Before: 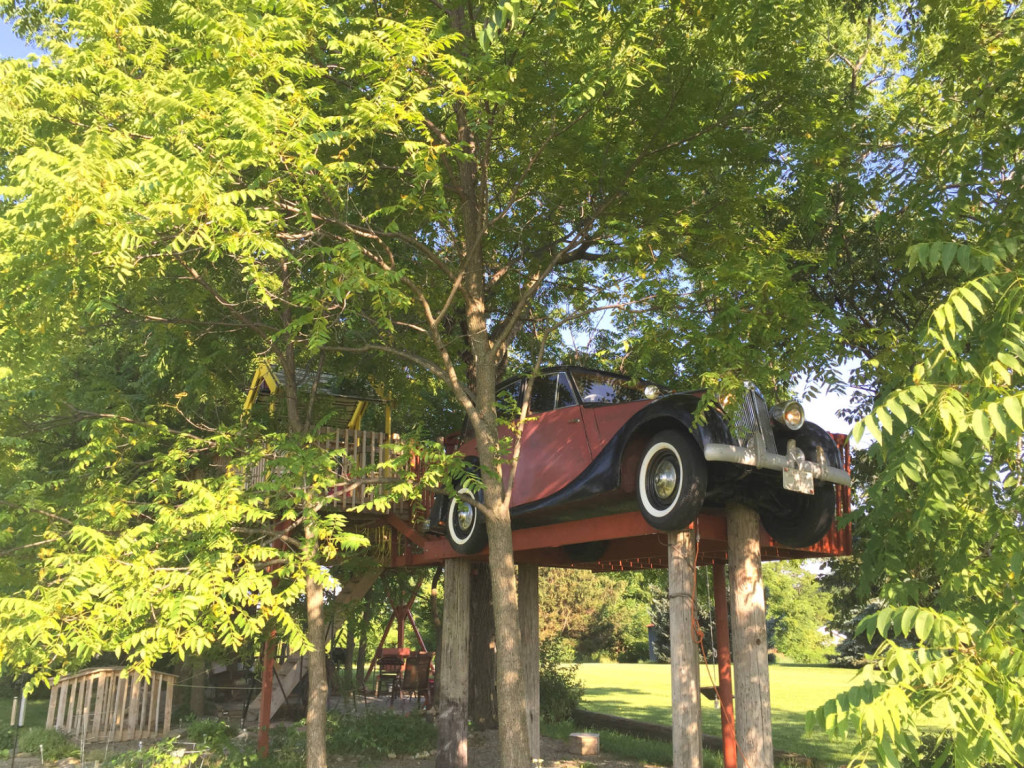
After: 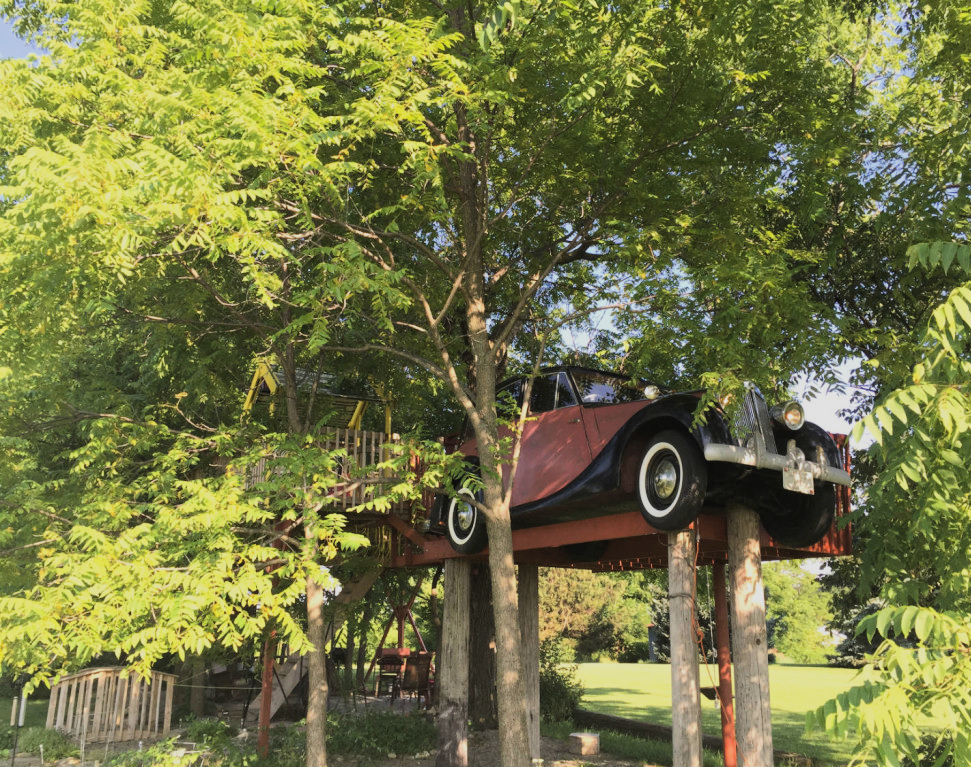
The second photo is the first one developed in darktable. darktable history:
filmic rgb: black relative exposure -7.5 EV, white relative exposure 5 EV, hardness 3.31, contrast 1.3, contrast in shadows safe
crop and rotate: right 5.167%
